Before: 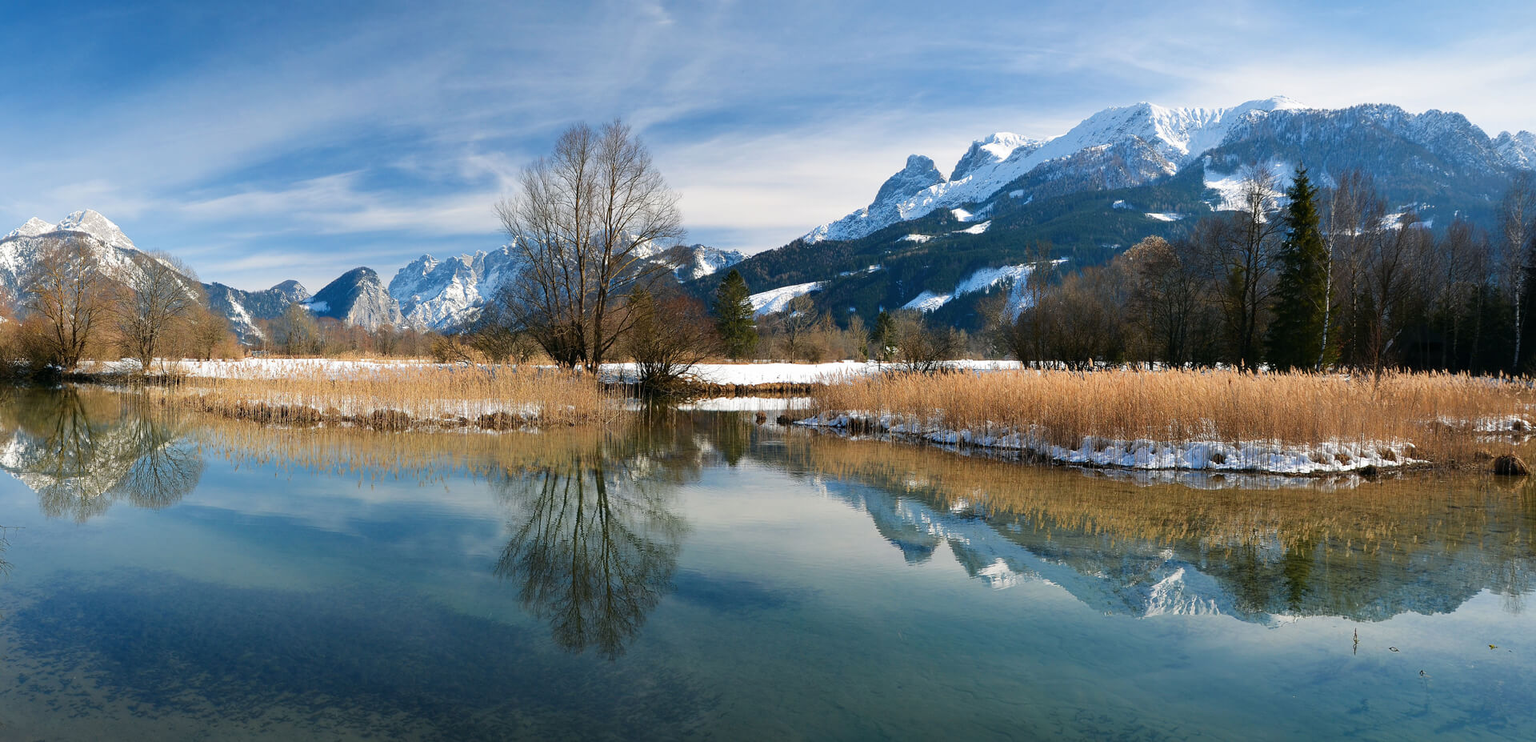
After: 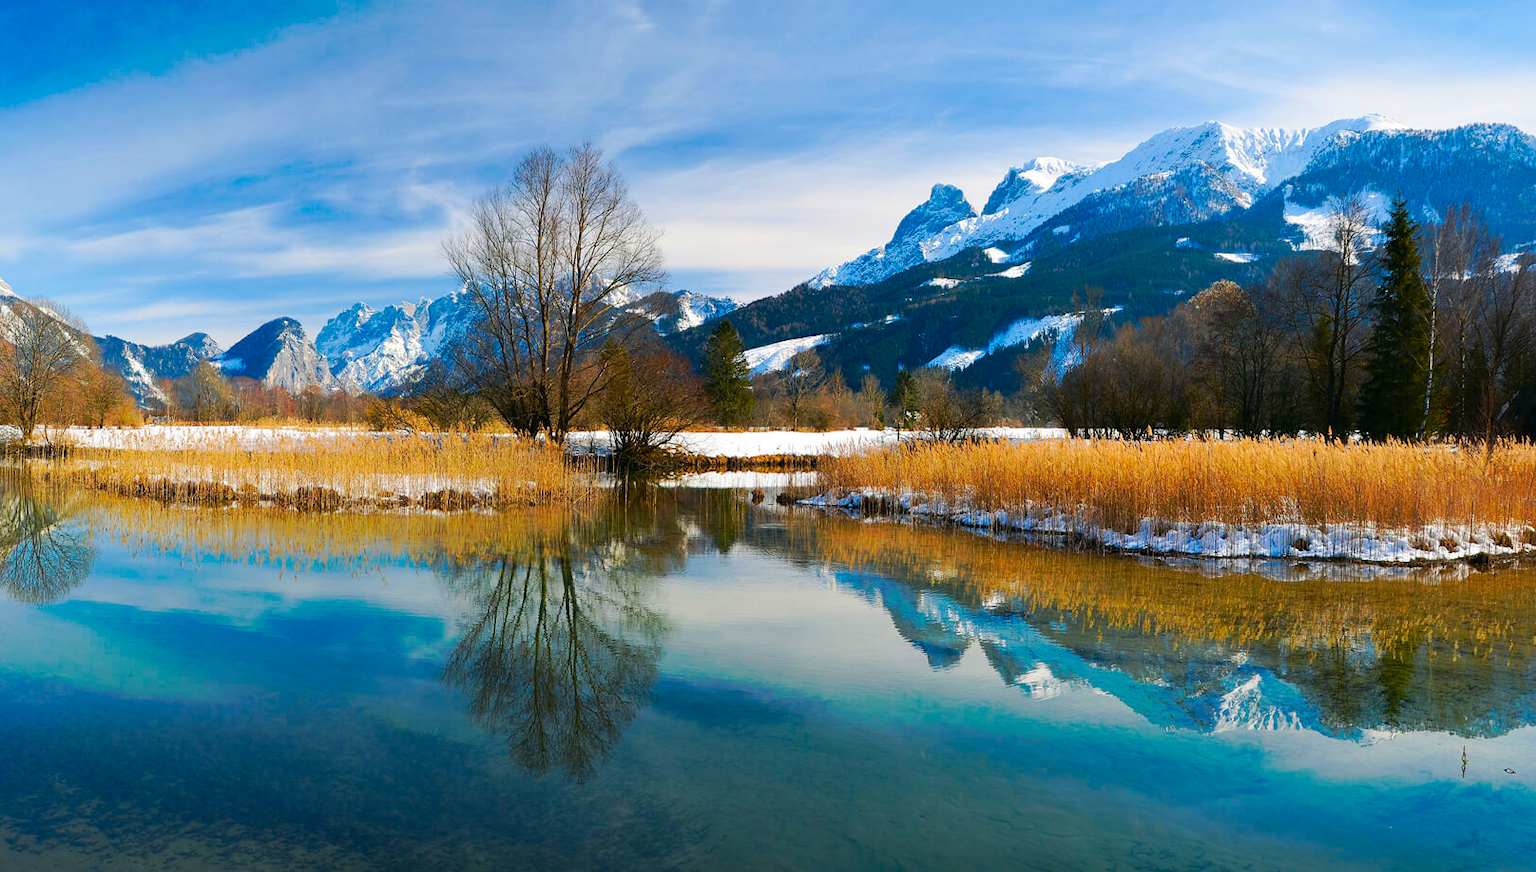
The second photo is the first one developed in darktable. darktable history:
color correction: saturation 1.11
color balance rgb: perceptual saturation grading › global saturation 25%, global vibrance 20%
crop: left 8.026%, right 7.374%
tone curve: curves: ch0 [(0, 0) (0.003, 0.003) (0.011, 0.011) (0.025, 0.024) (0.044, 0.043) (0.069, 0.068) (0.1, 0.097) (0.136, 0.133) (0.177, 0.173) (0.224, 0.219) (0.277, 0.271) (0.335, 0.327) (0.399, 0.39) (0.468, 0.457) (0.543, 0.582) (0.623, 0.655) (0.709, 0.734) (0.801, 0.817) (0.898, 0.906) (1, 1)], preserve colors none
